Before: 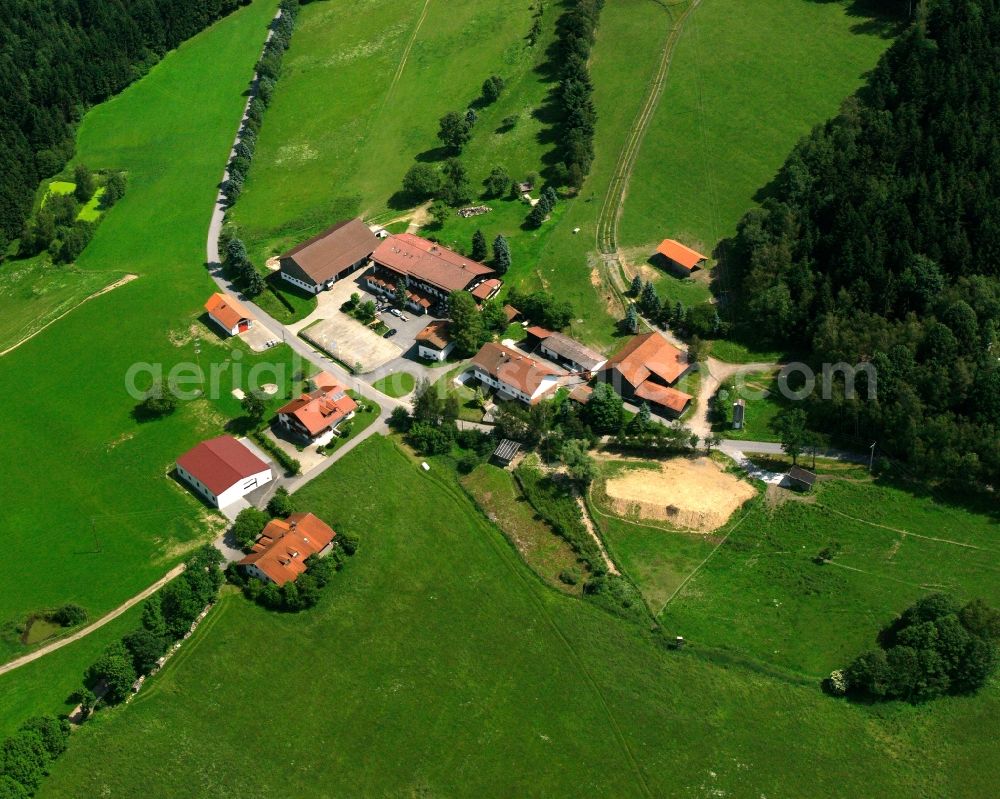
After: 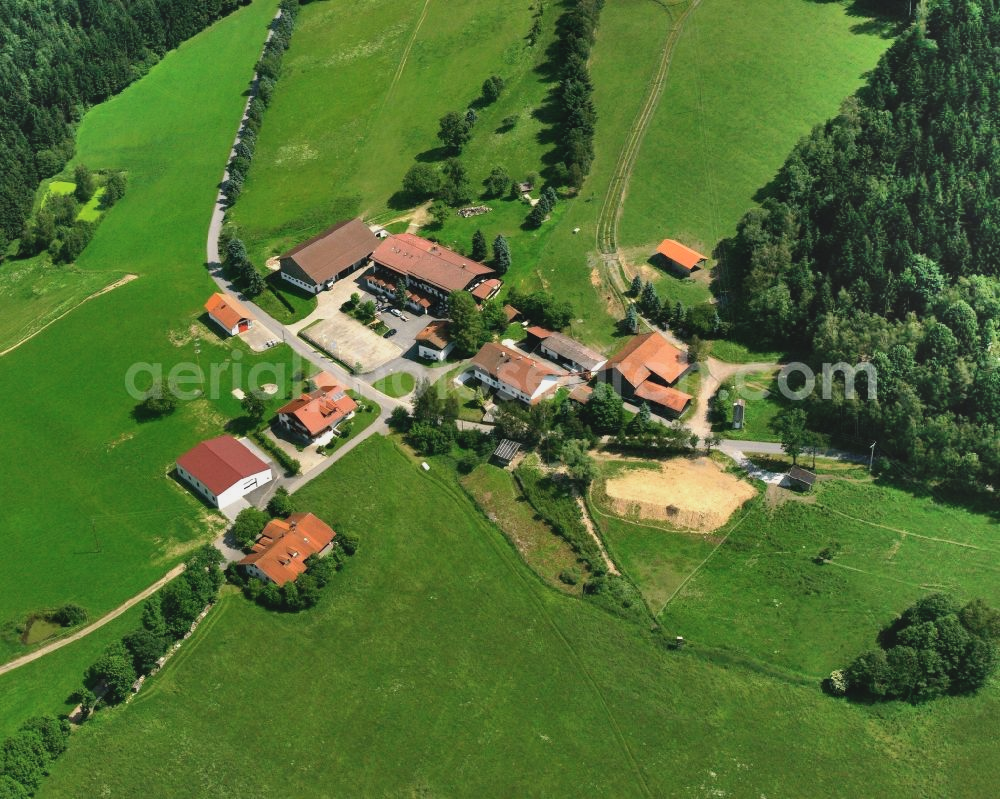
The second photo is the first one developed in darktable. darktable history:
contrast brightness saturation: contrast -0.104, saturation -0.084
shadows and highlights: shadows 75.47, highlights -26.35, soften with gaussian
